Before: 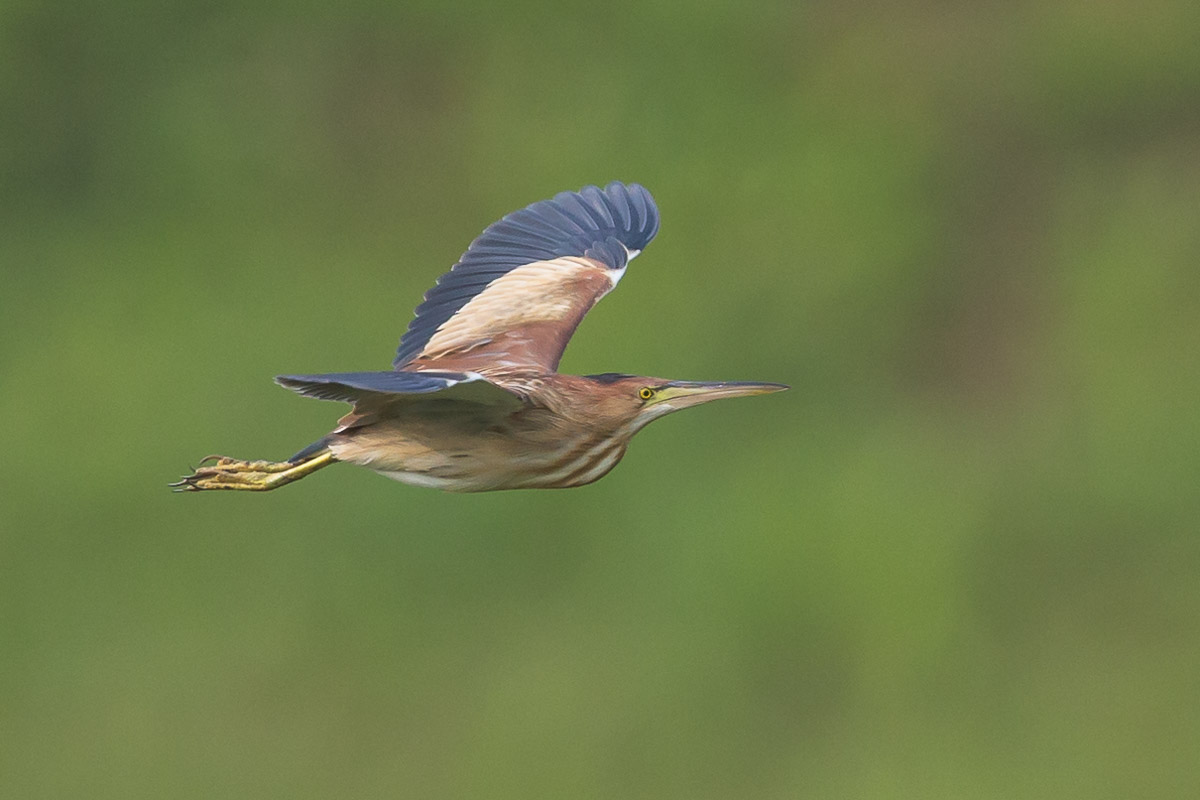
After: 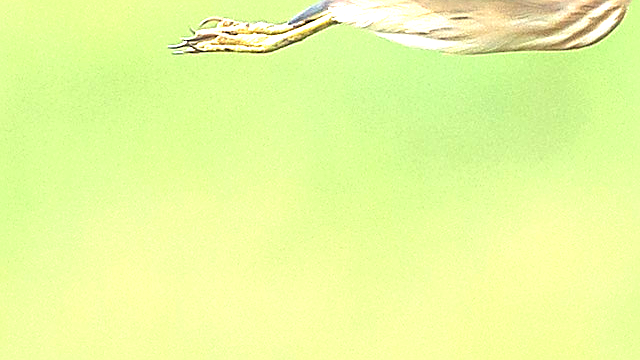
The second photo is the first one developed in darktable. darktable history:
exposure: black level correction 0, exposure 2.138 EV, compensate exposure bias true, compensate highlight preservation false
rgb levels: levels [[0.013, 0.434, 0.89], [0, 0.5, 1], [0, 0.5, 1]]
color zones: curves: ch0 [(0.068, 0.464) (0.25, 0.5) (0.48, 0.508) (0.75, 0.536) (0.886, 0.476) (0.967, 0.456)]; ch1 [(0.066, 0.456) (0.25, 0.5) (0.616, 0.508) (0.746, 0.56) (0.934, 0.444)]
crop and rotate: top 54.778%, right 46.61%, bottom 0.159%
sharpen: amount 0.901
